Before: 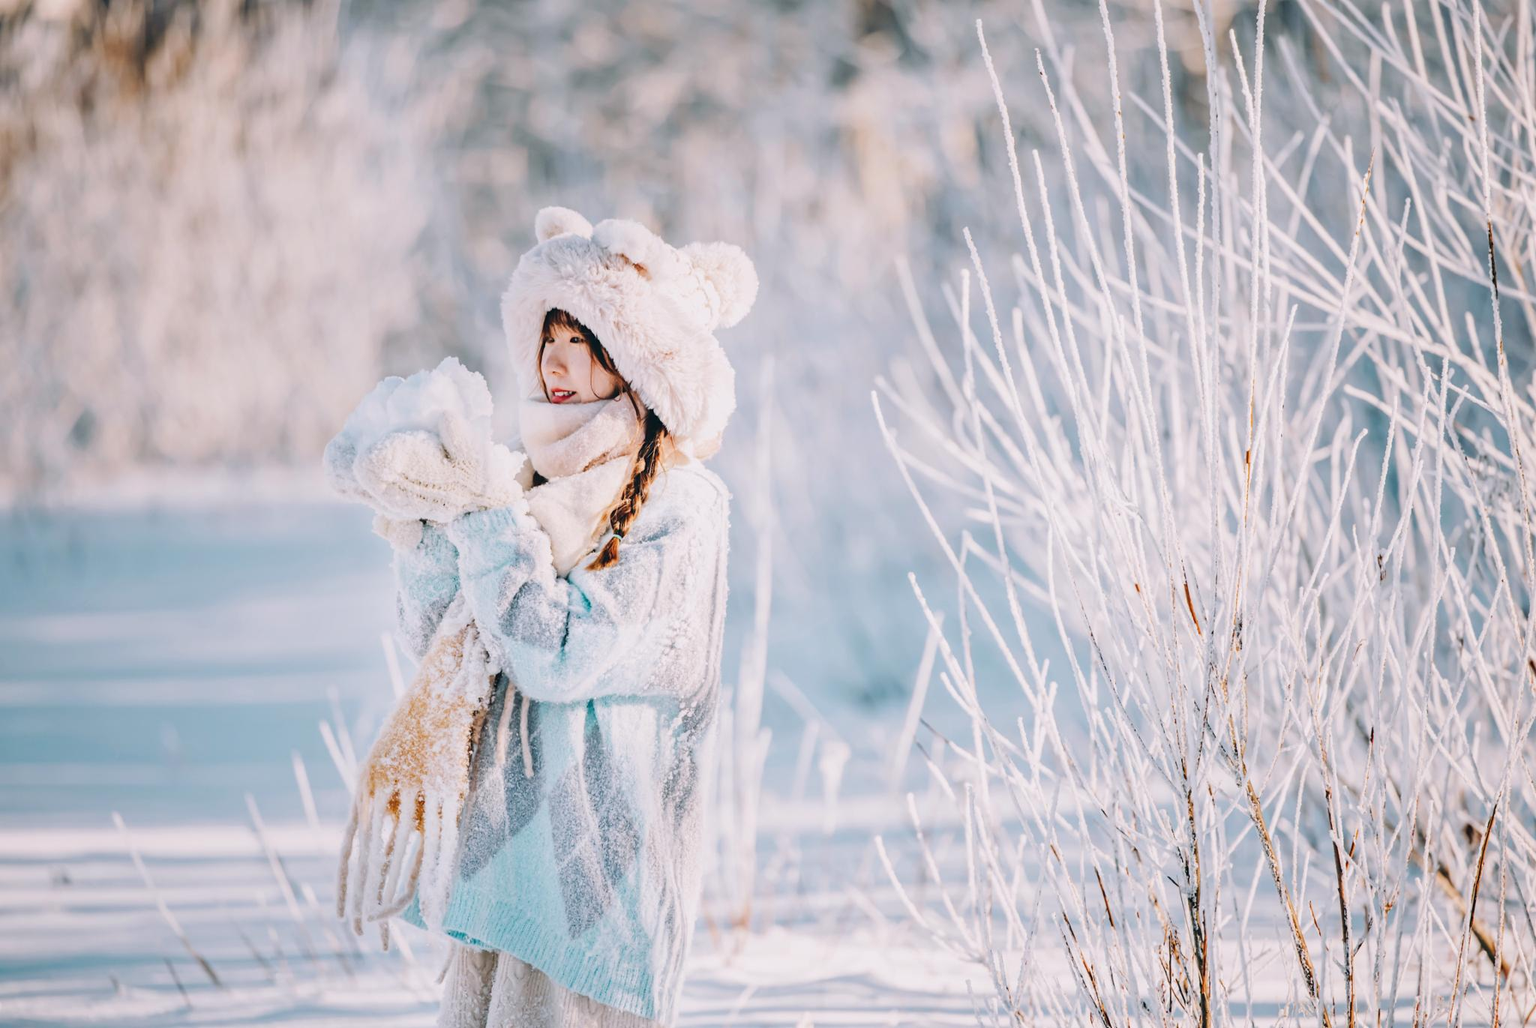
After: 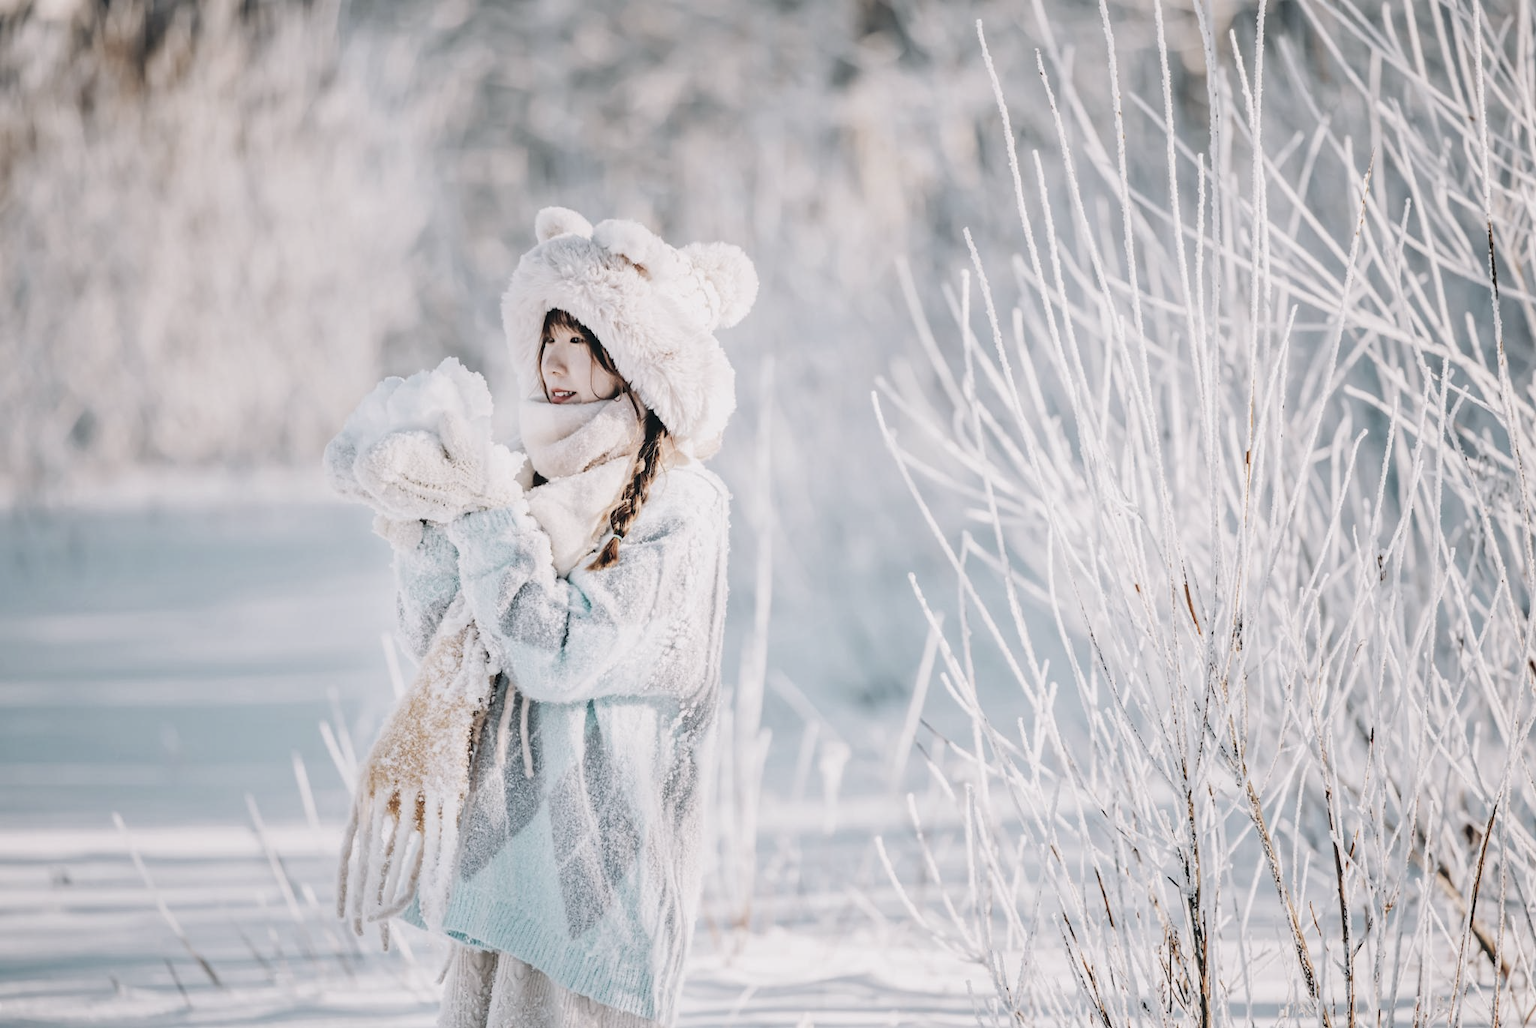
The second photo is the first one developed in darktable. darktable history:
color correction: highlights b* -0.042, saturation 0.49
